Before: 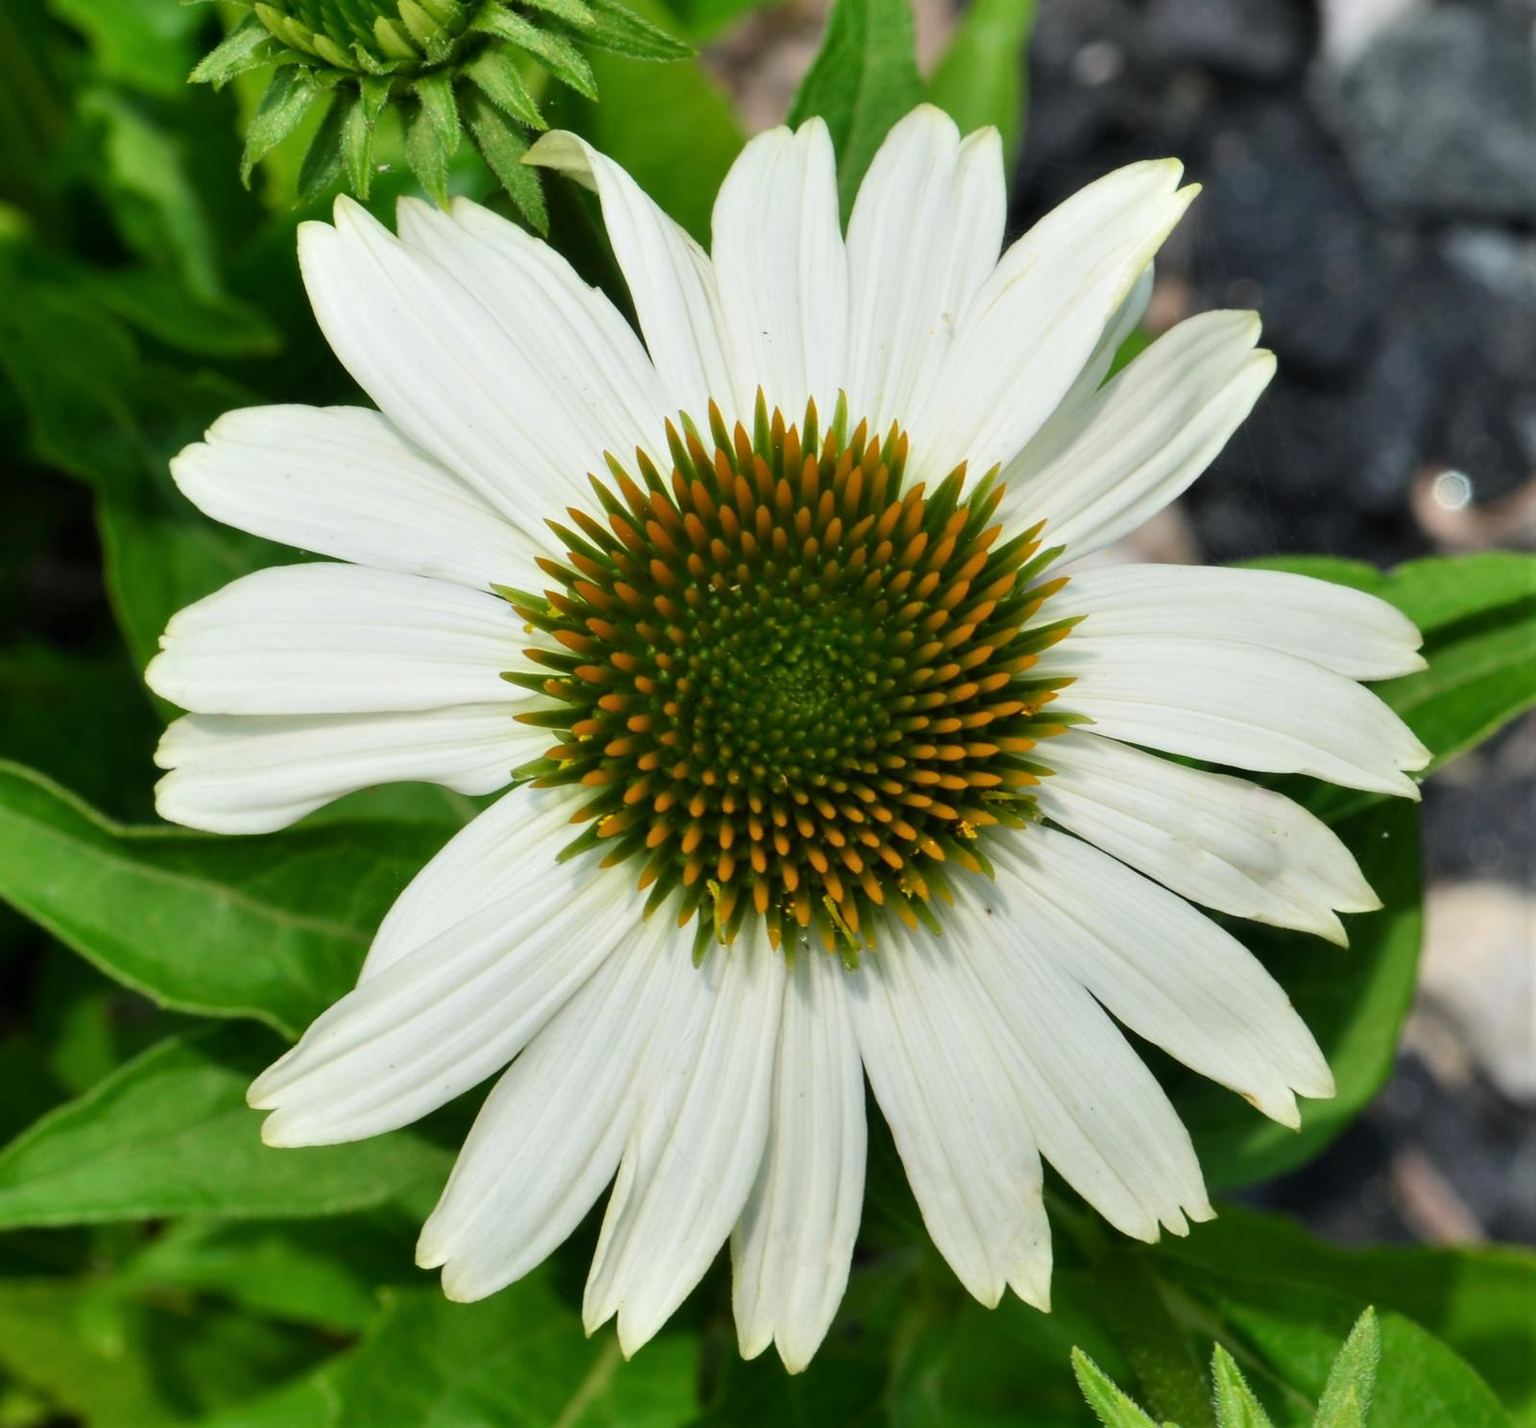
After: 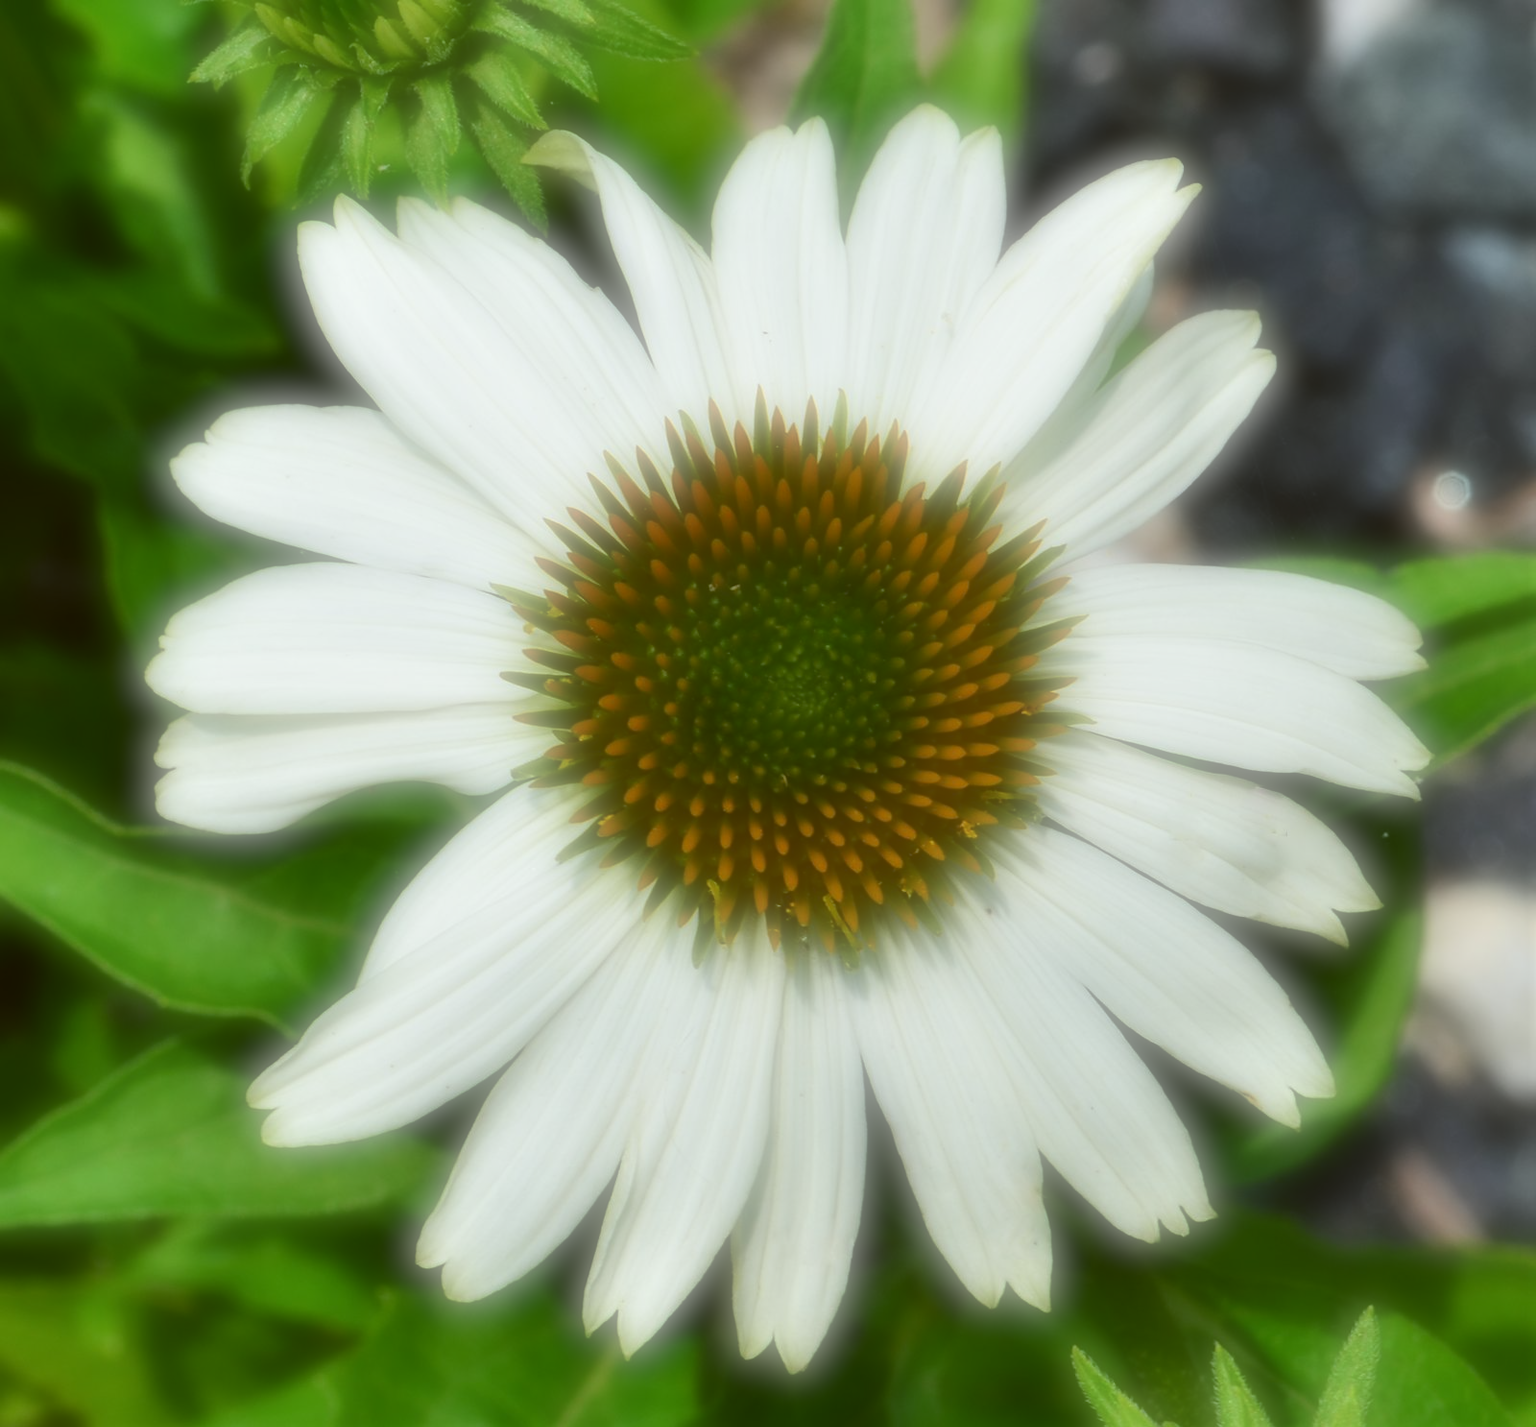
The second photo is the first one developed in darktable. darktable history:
soften: on, module defaults
color balance: lift [1.004, 1.002, 1.002, 0.998], gamma [1, 1.007, 1.002, 0.993], gain [1, 0.977, 1.013, 1.023], contrast -3.64%
